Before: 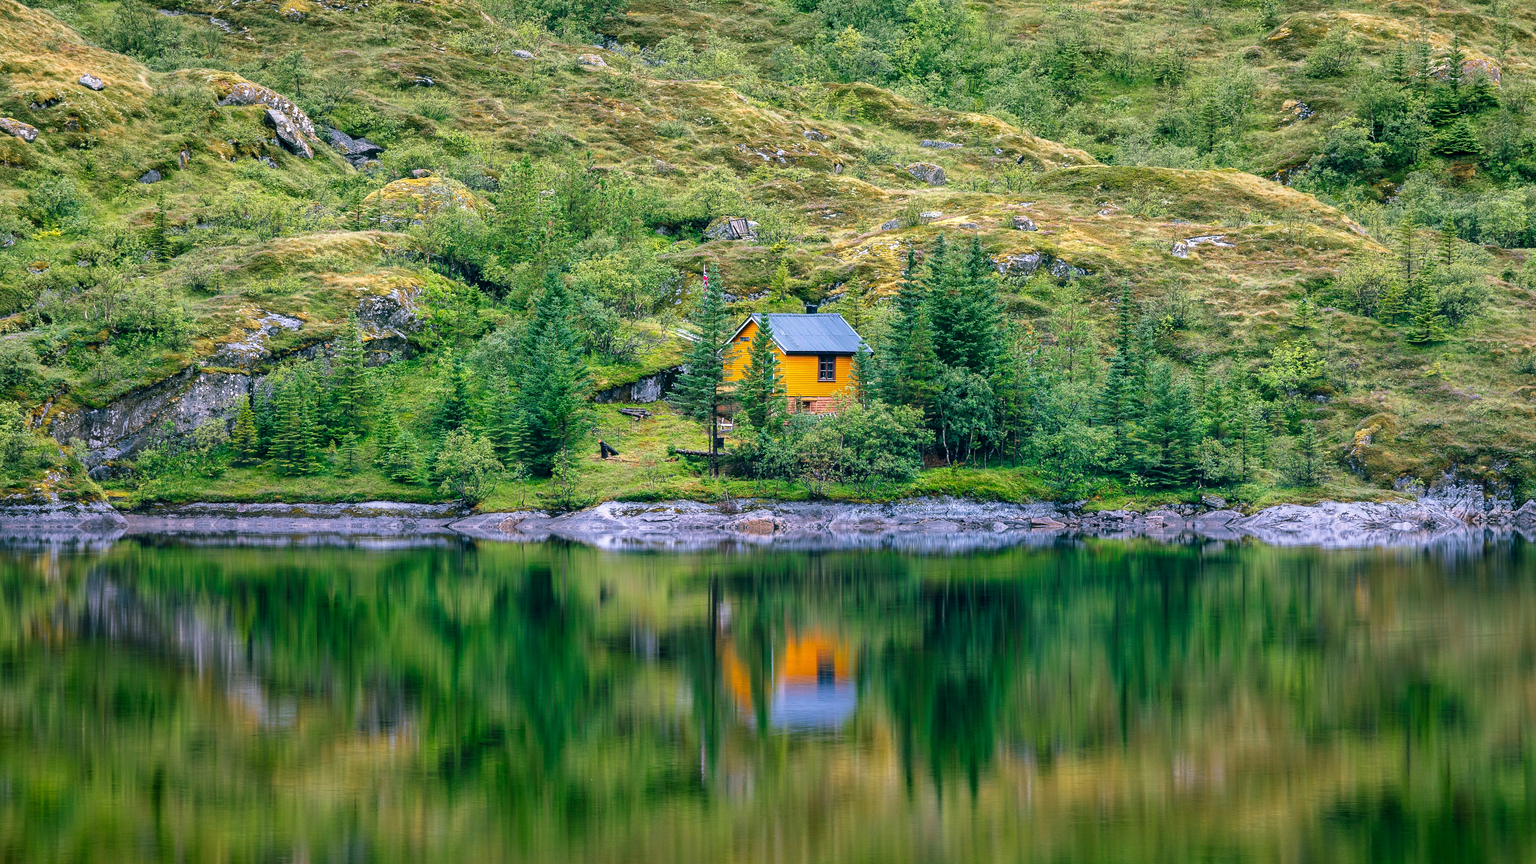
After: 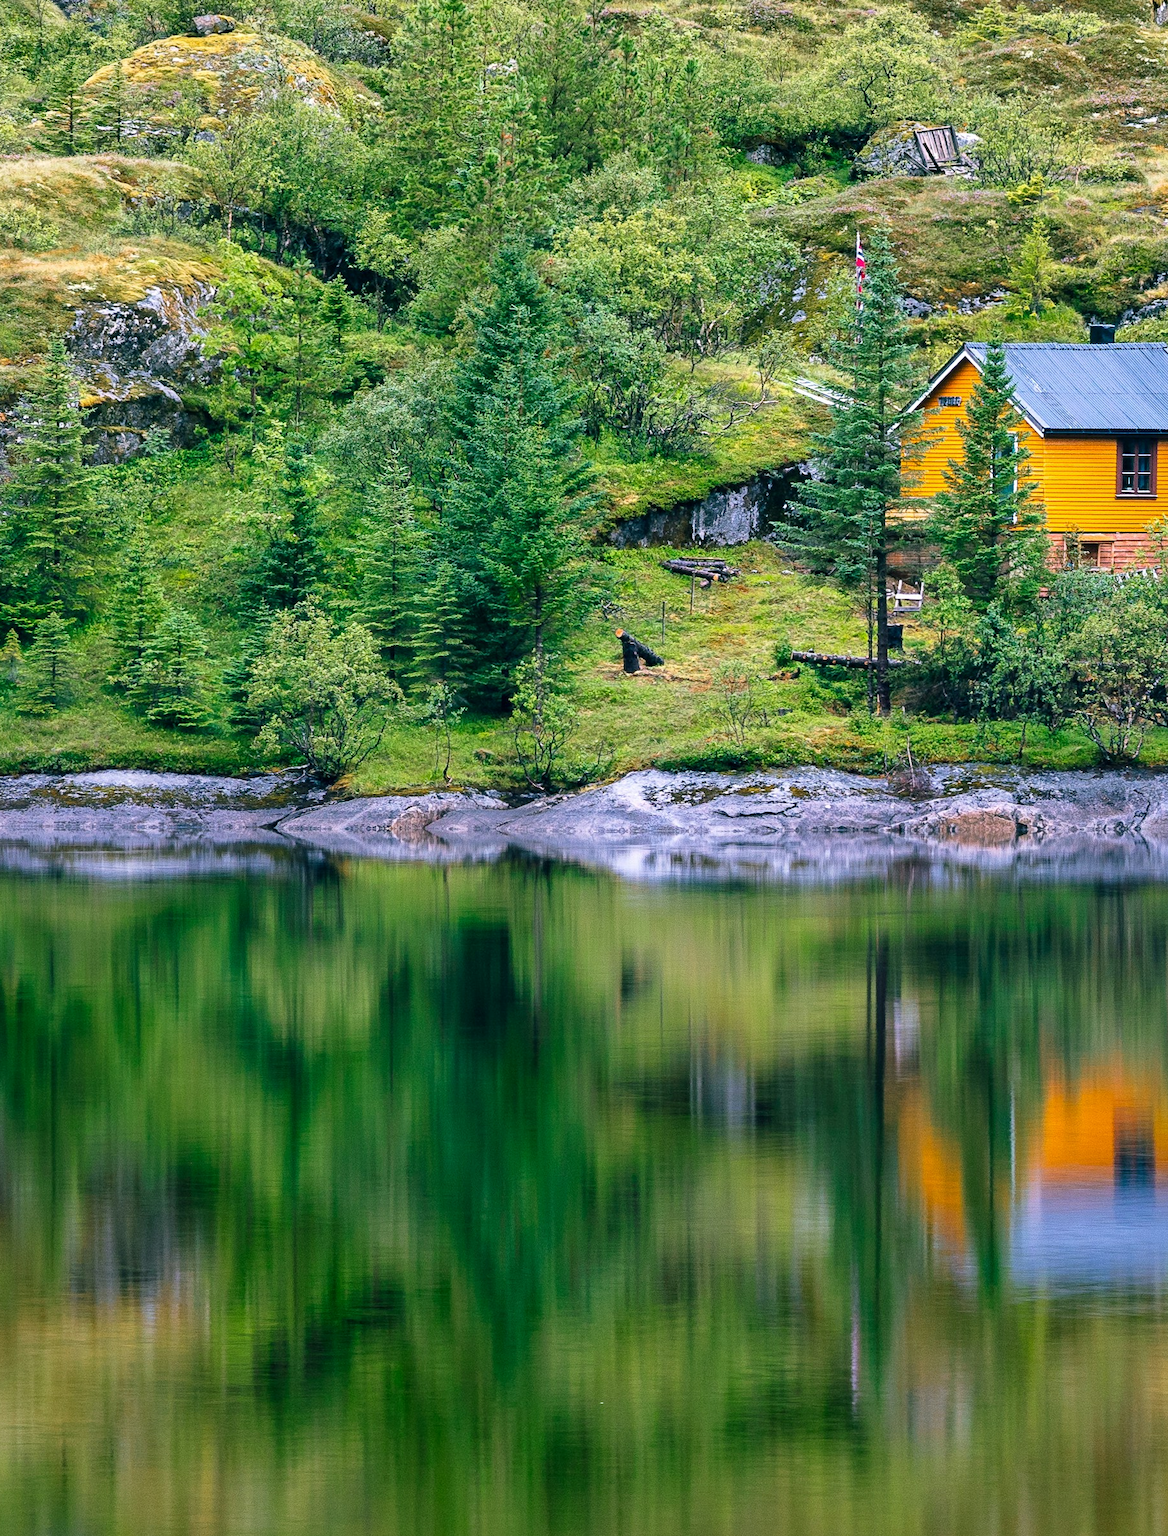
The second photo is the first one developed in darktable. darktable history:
crop and rotate: left 21.304%, top 18.831%, right 45.22%, bottom 2.979%
